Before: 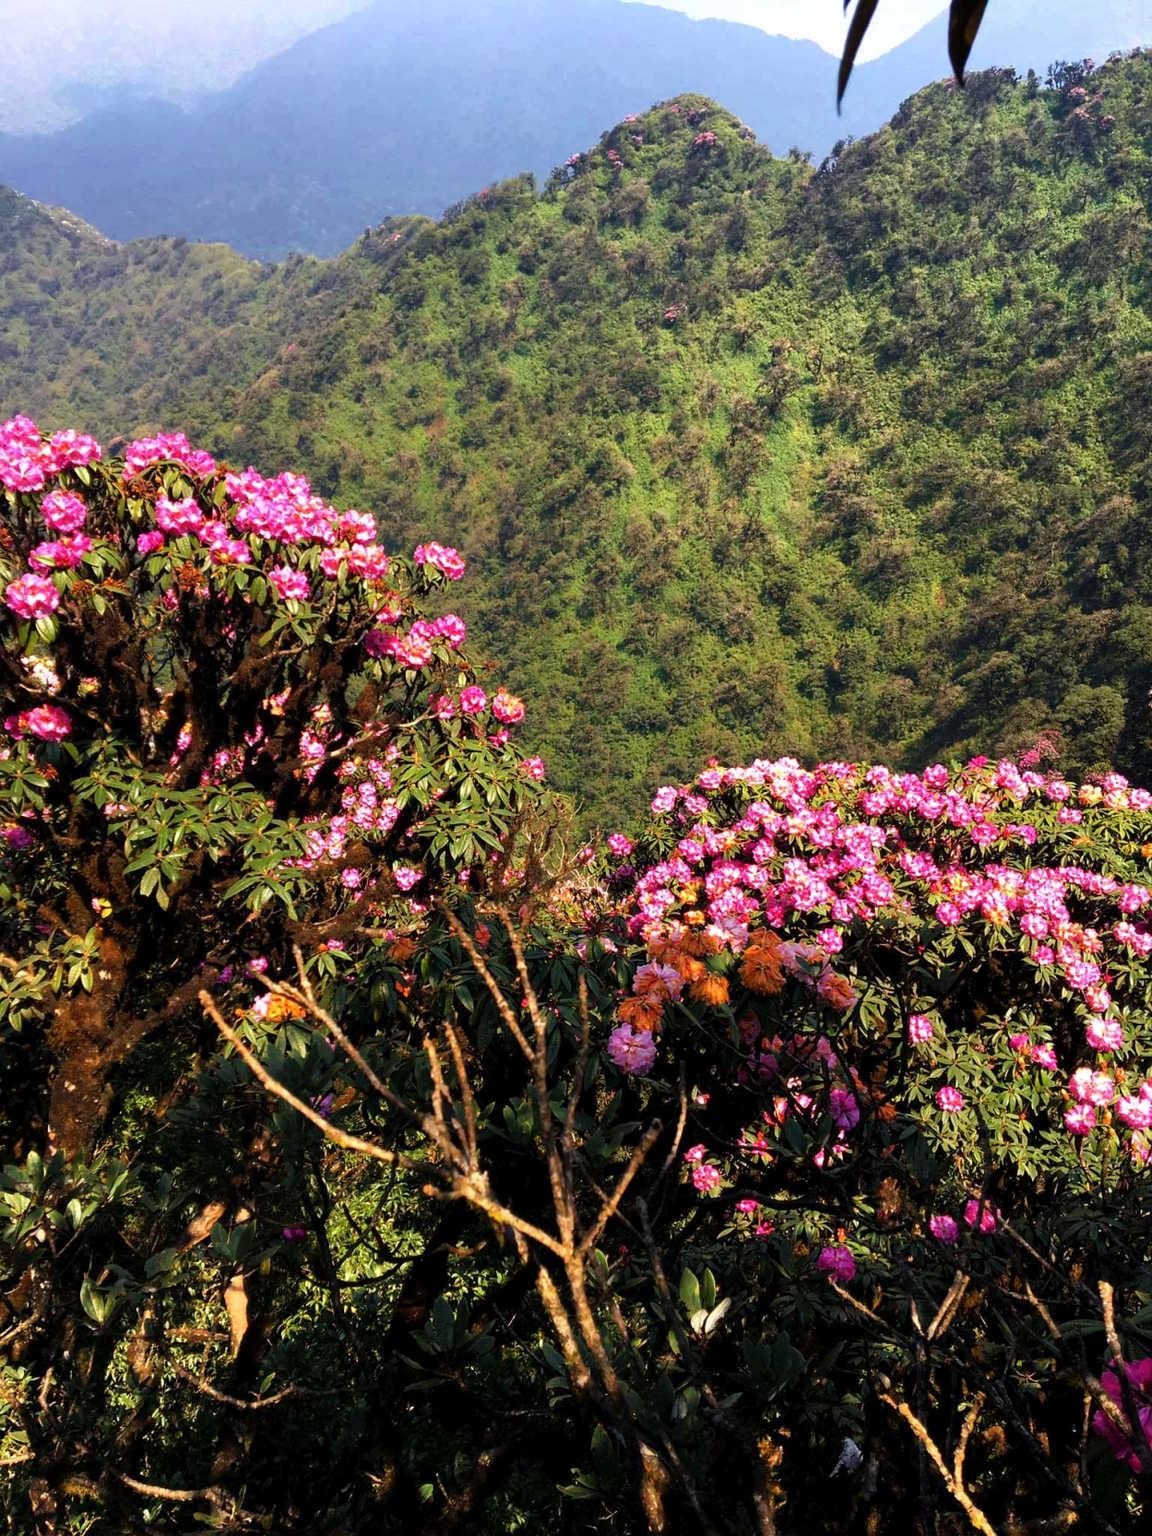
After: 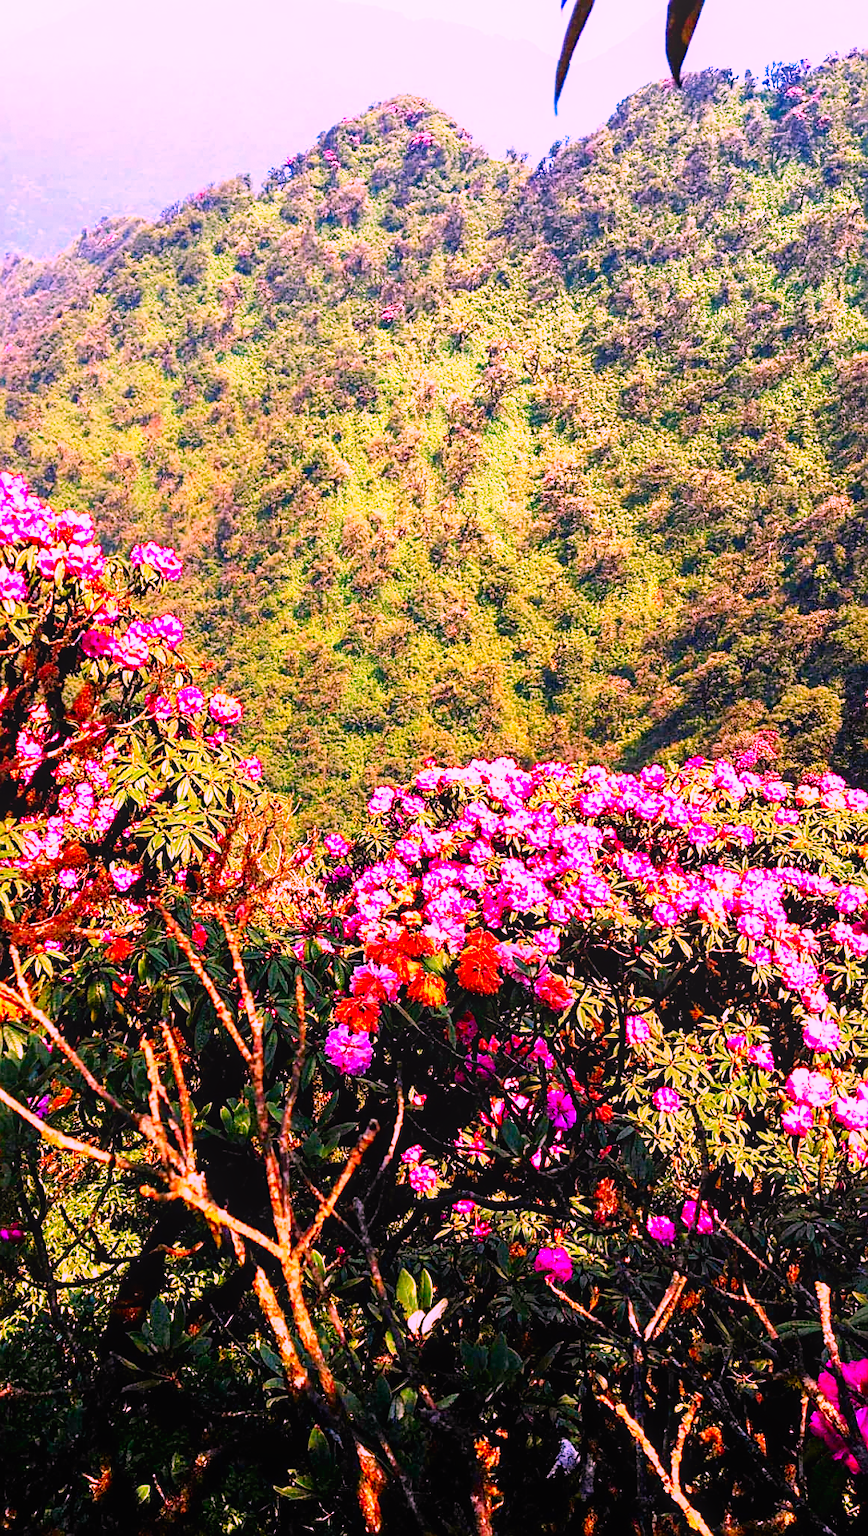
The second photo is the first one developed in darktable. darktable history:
exposure: exposure 0.6 EV, compensate highlight preservation false
sharpen: on, module defaults
base curve: curves: ch0 [(0, 0) (0.005, 0.002) (0.15, 0.3) (0.4, 0.7) (0.75, 0.95) (1, 1)], preserve colors none
white balance: red 1.009, blue 0.985
crop and rotate: left 24.6%
color correction: highlights a* 19.5, highlights b* -11.53, saturation 1.69
local contrast: detail 110%
